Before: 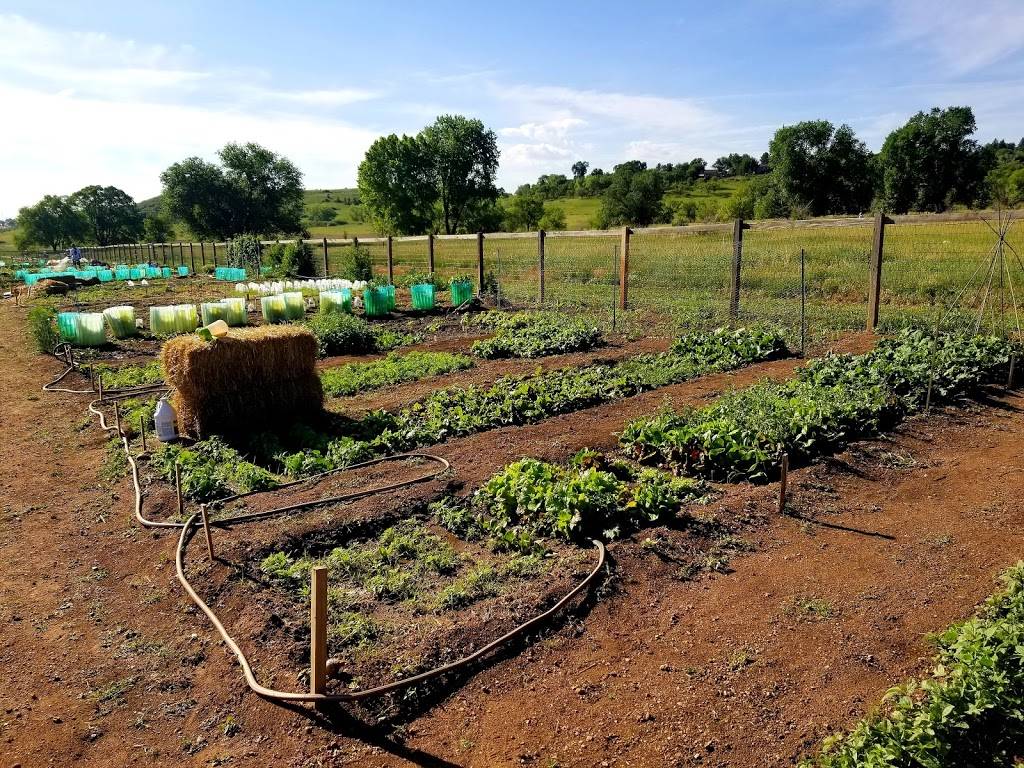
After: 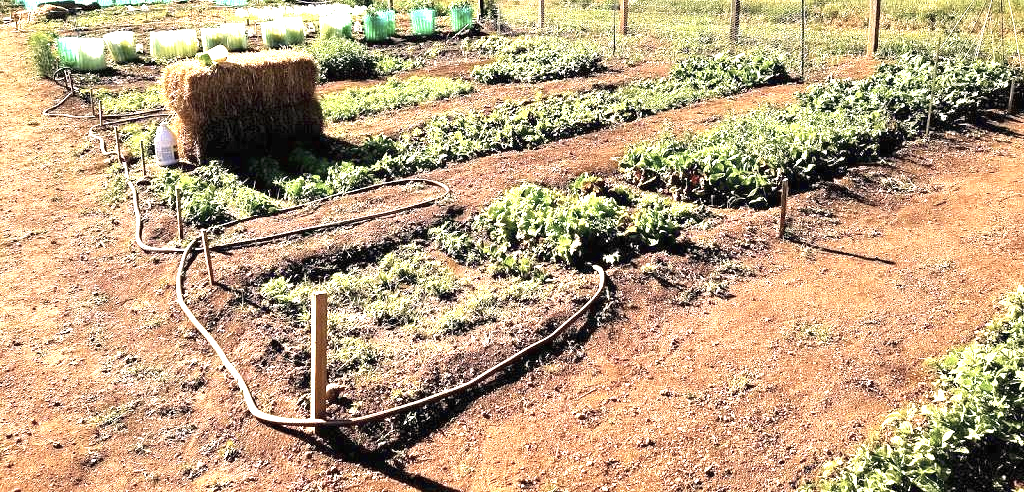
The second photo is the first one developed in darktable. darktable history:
exposure: black level correction 0, exposure 2.092 EV, compensate highlight preservation false
crop and rotate: top 35.928%
color correction: highlights a* 5.52, highlights b* 5.18, saturation 0.683
